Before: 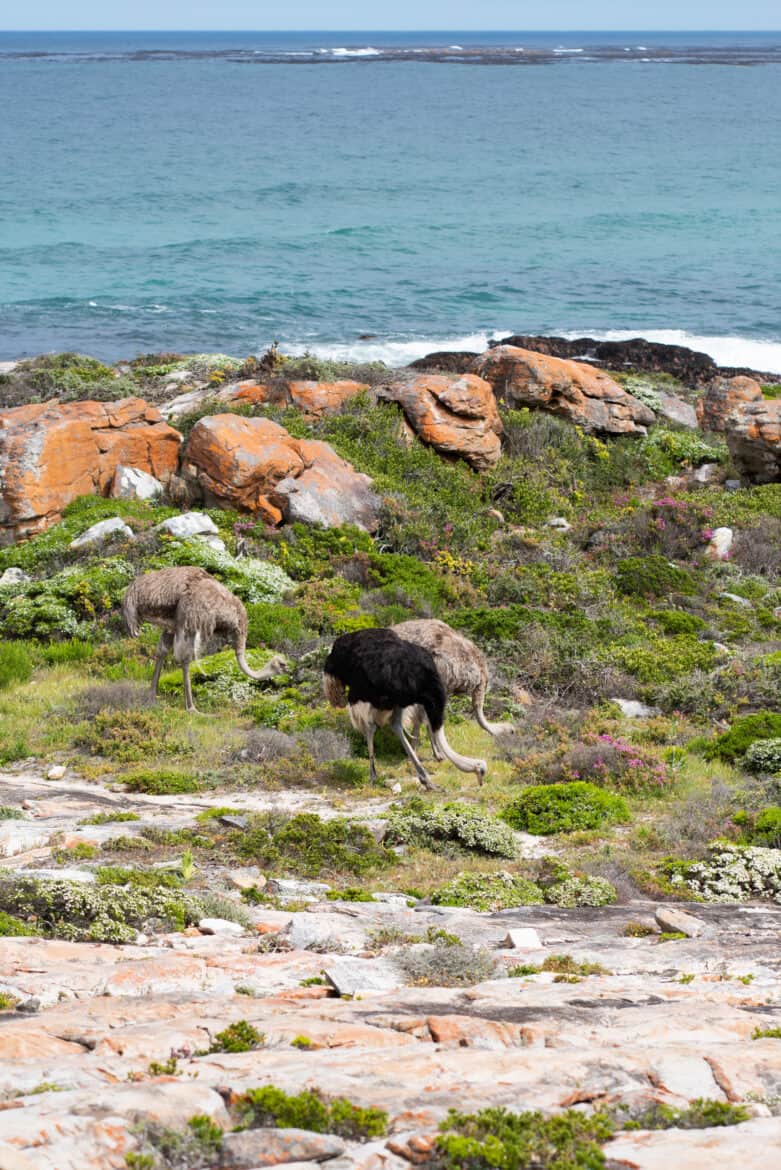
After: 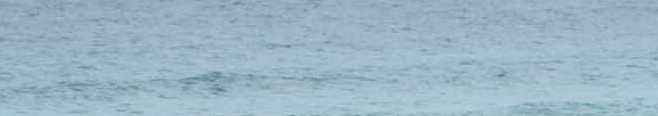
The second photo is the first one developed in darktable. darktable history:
crop and rotate: left 9.644%, top 9.491%, right 6.021%, bottom 80.509%
contrast brightness saturation: contrast 0.25, saturation -0.31
